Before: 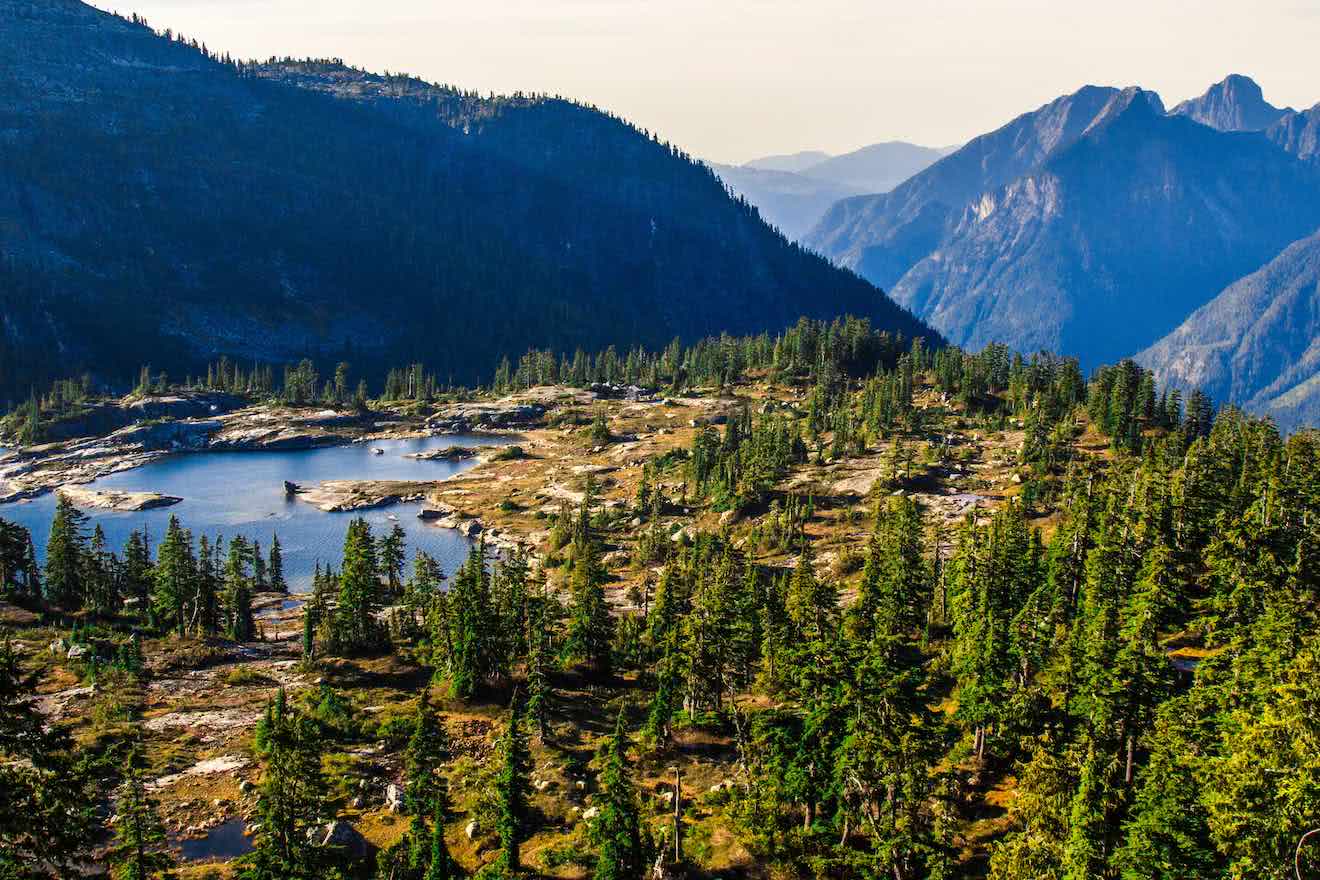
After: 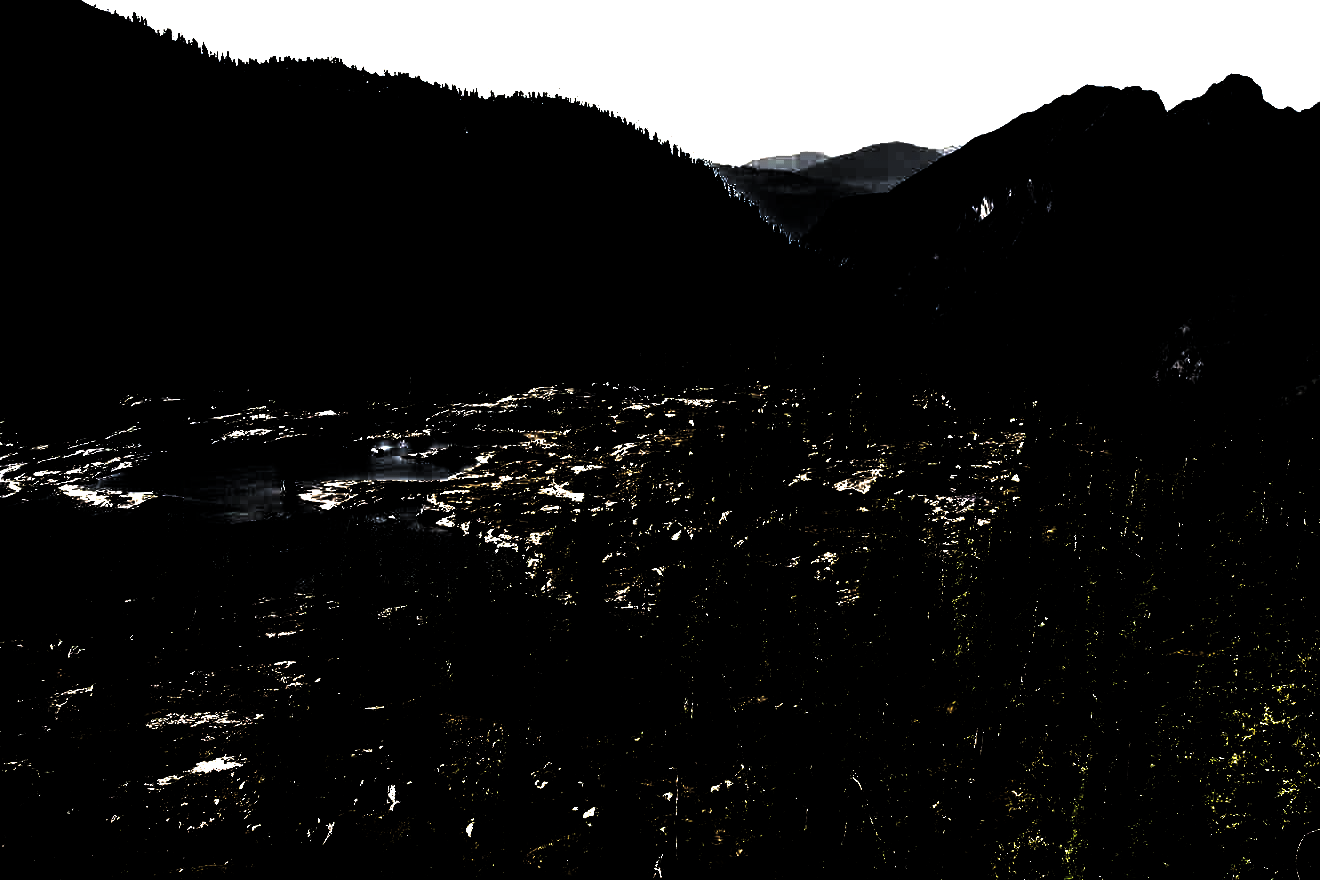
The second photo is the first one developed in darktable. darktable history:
velvia: strength 36.01%
tone curve: curves: ch0 [(0, 0) (0.003, 0.013) (0.011, 0.017) (0.025, 0.028) (0.044, 0.049) (0.069, 0.07) (0.1, 0.103) (0.136, 0.143) (0.177, 0.186) (0.224, 0.232) (0.277, 0.282) (0.335, 0.333) (0.399, 0.405) (0.468, 0.477) (0.543, 0.54) (0.623, 0.627) (0.709, 0.709) (0.801, 0.798) (0.898, 0.902) (1, 1)], color space Lab, independent channels, preserve colors none
exposure: exposure 0.654 EV, compensate highlight preservation false
levels: levels [0.721, 0.937, 0.997]
